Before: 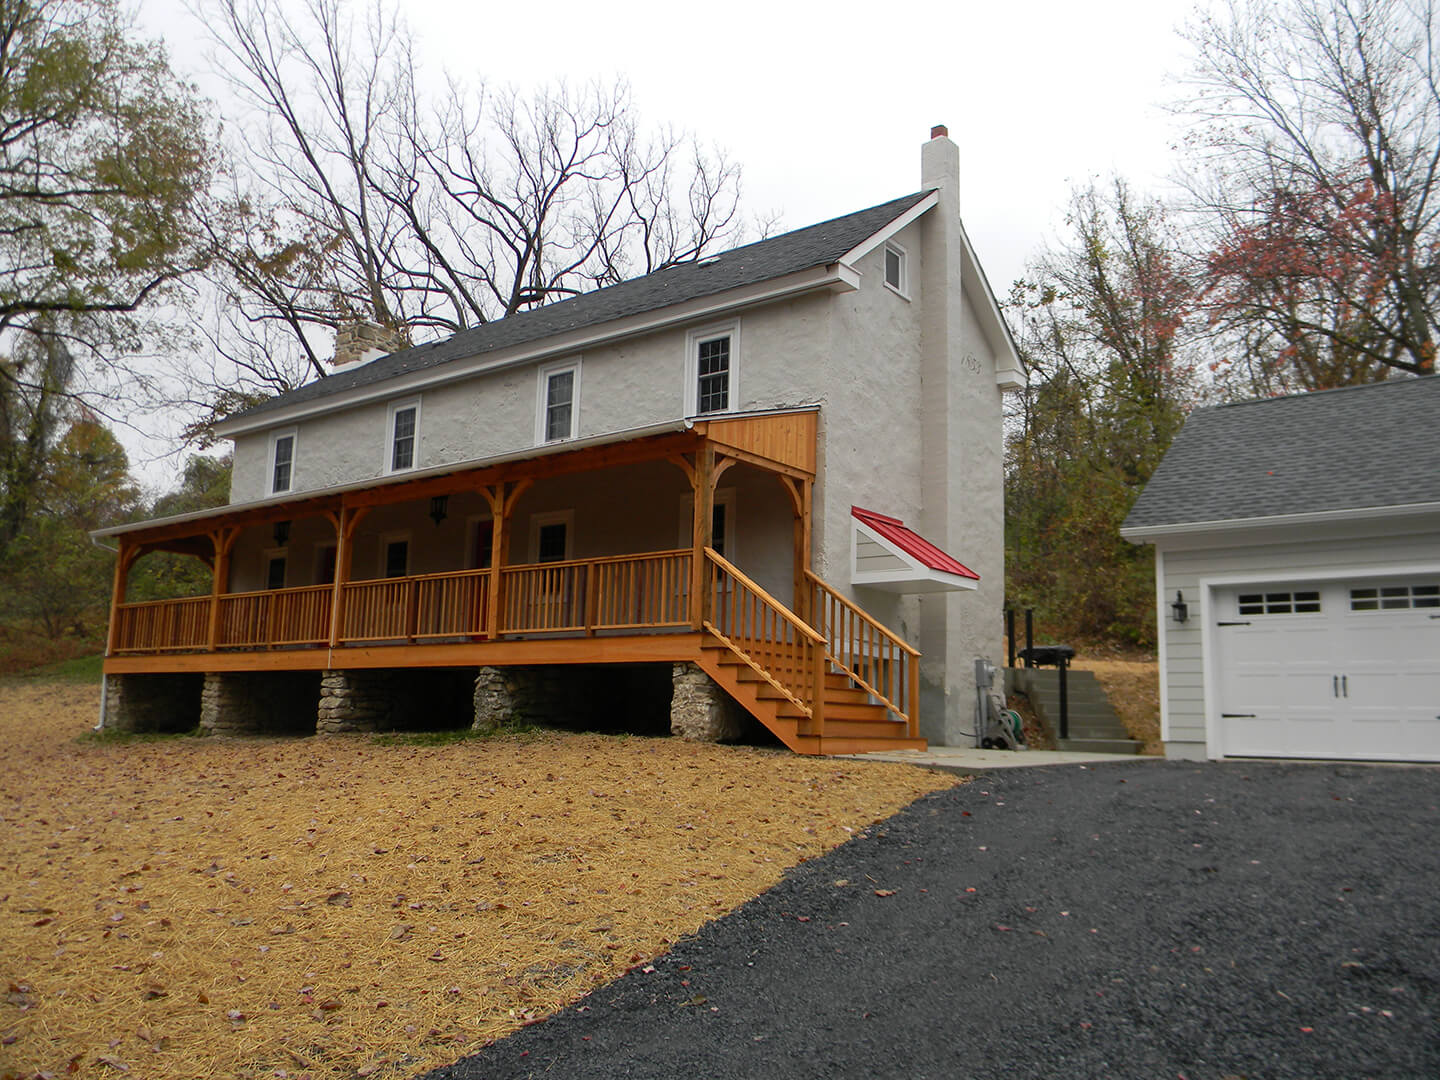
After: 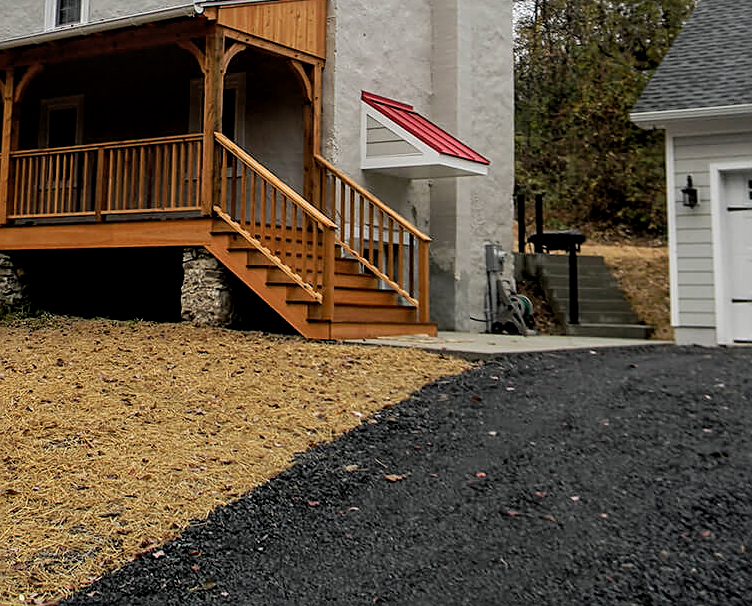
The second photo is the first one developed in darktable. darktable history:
filmic rgb: black relative exposure -6.24 EV, white relative exposure 2.79 EV, target black luminance 0%, hardness 4.58, latitude 68.23%, contrast 1.288, shadows ↔ highlights balance -3.4%
crop: left 34.043%, top 38.439%, right 13.692%, bottom 5.375%
local contrast: on, module defaults
sharpen: on, module defaults
